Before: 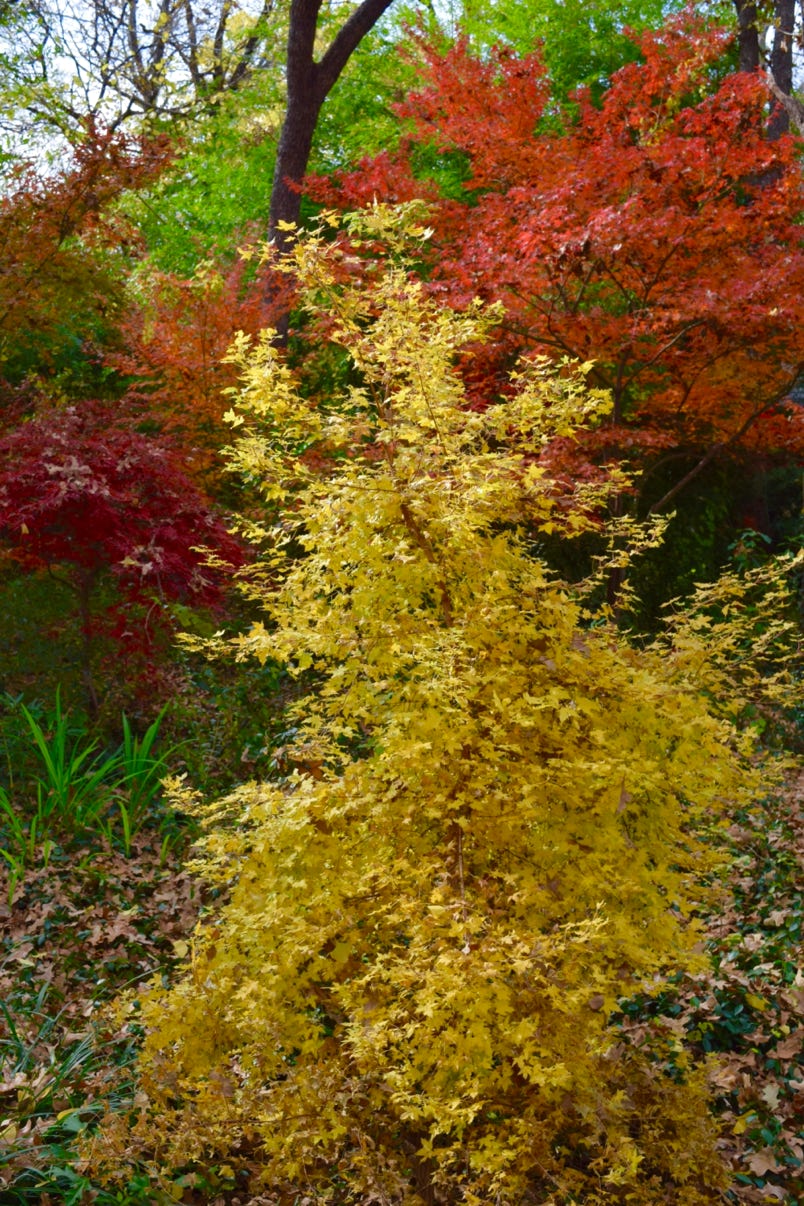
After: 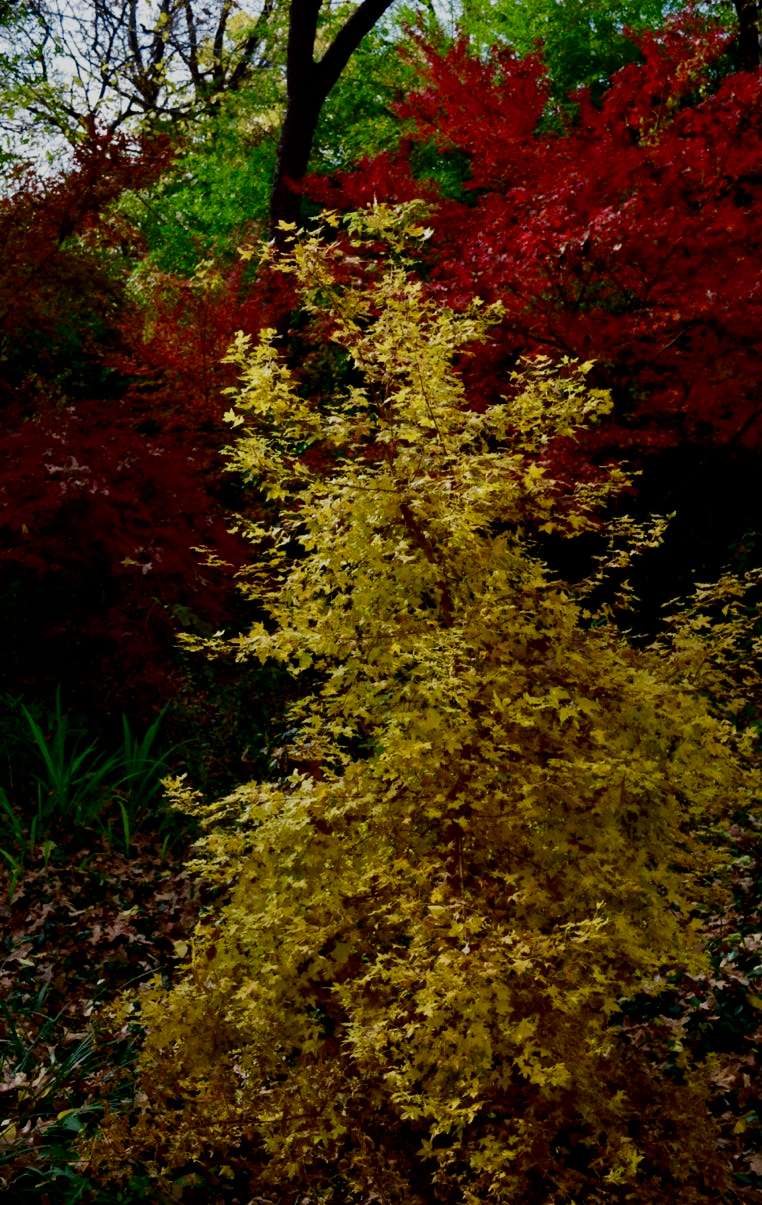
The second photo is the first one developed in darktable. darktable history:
crop and rotate: right 5.167%
filmic rgb: black relative exposure -5 EV, hardness 2.88, contrast 1.5
contrast brightness saturation: brightness -0.52
